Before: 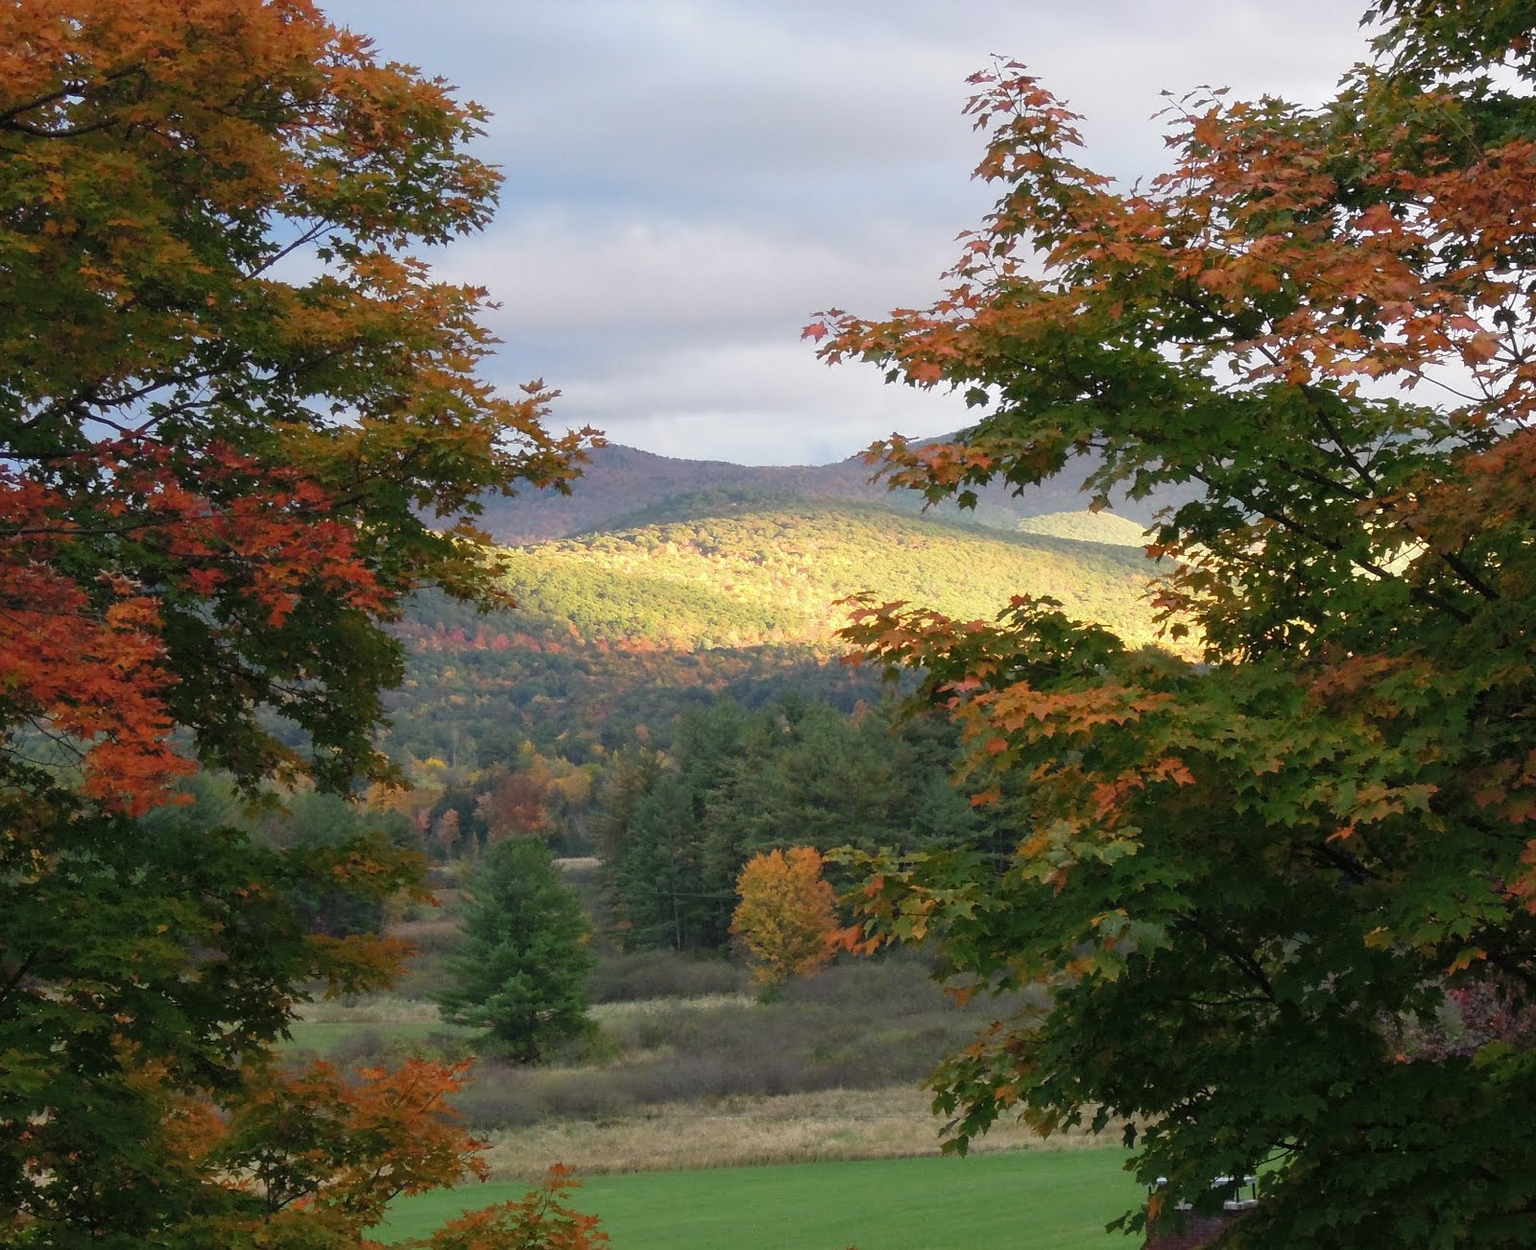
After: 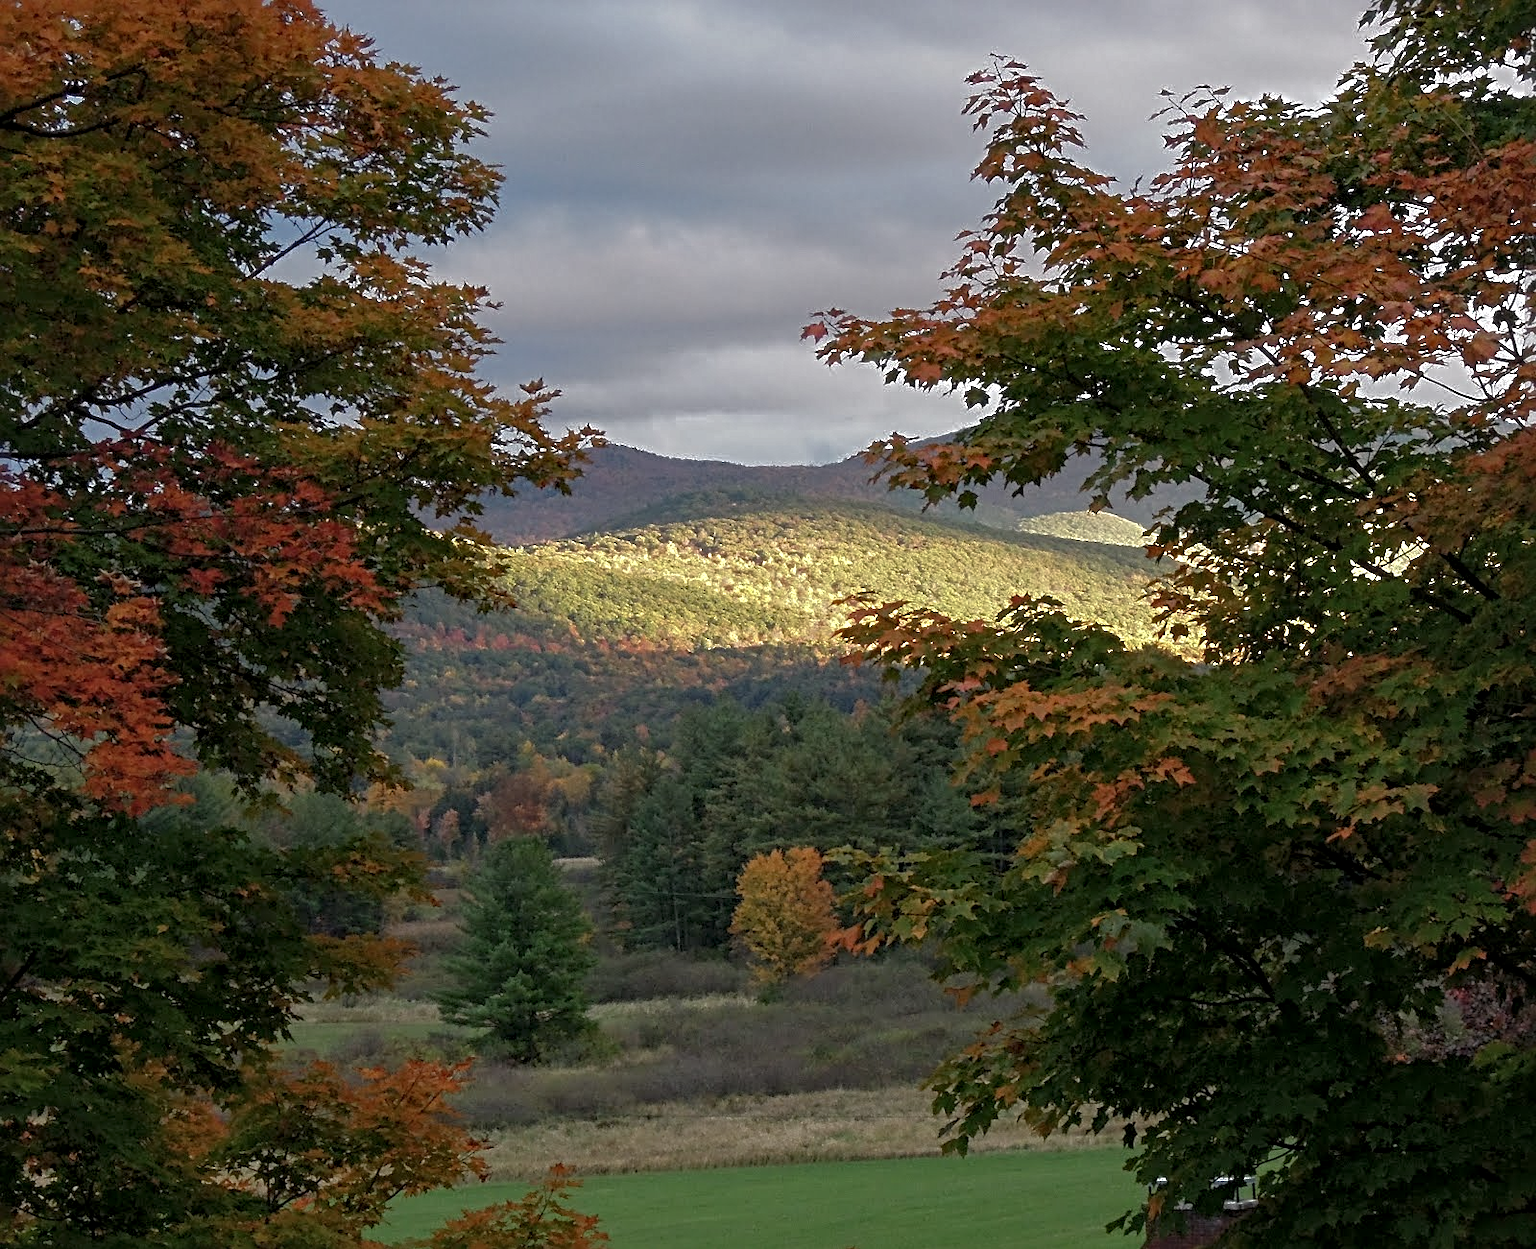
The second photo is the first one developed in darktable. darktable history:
sharpen: radius 4.885
local contrast: detail 130%
base curve: curves: ch0 [(0, 0) (0.841, 0.609) (1, 1)]
